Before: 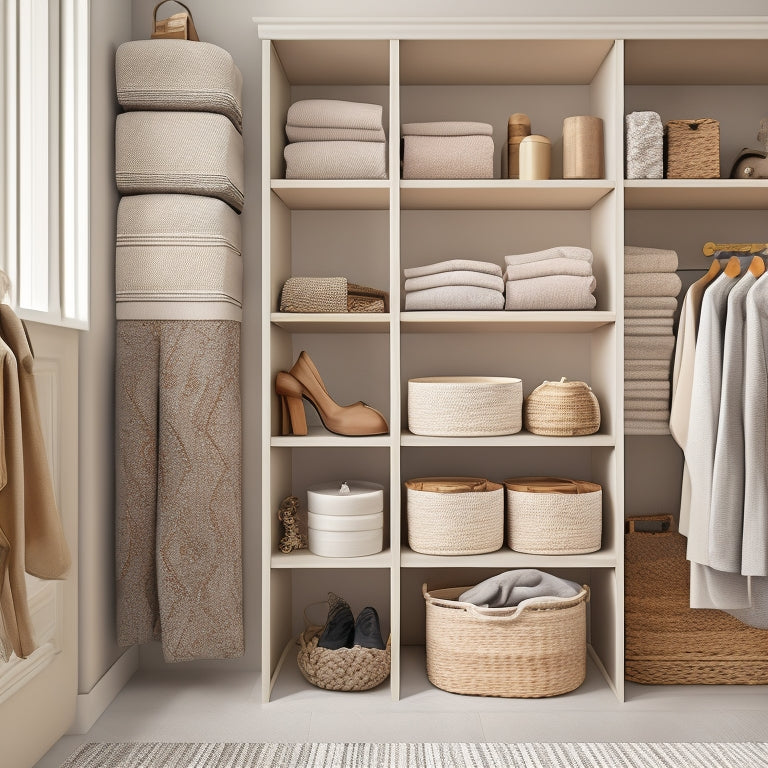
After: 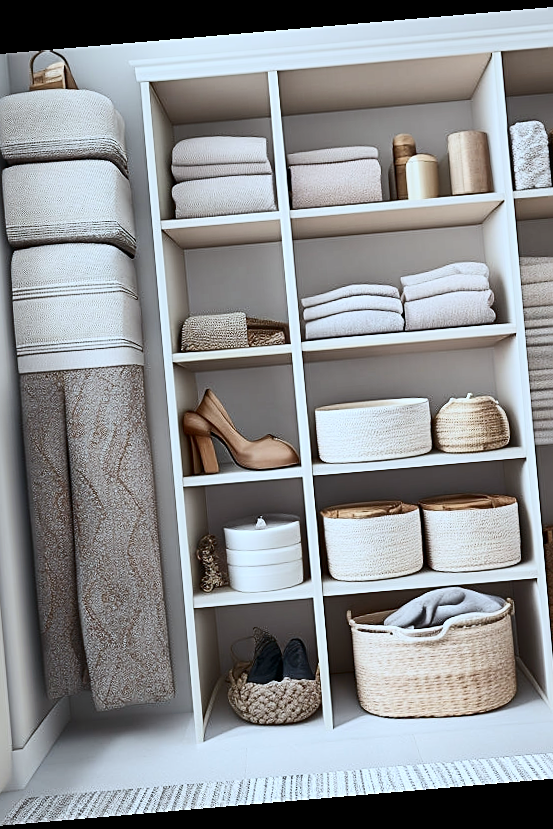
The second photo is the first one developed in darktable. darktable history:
shadows and highlights: shadows 43.71, white point adjustment -1.46, soften with gaussian
contrast brightness saturation: contrast 0.28
sharpen: on, module defaults
crop and rotate: left 15.055%, right 18.278%
rotate and perspective: rotation -4.86°, automatic cropping off
base curve: curves: ch0 [(0, 0) (0.283, 0.295) (1, 1)], preserve colors none
color calibration: illuminant as shot in camera, x 0.383, y 0.38, temperature 3949.15 K, gamut compression 1.66
